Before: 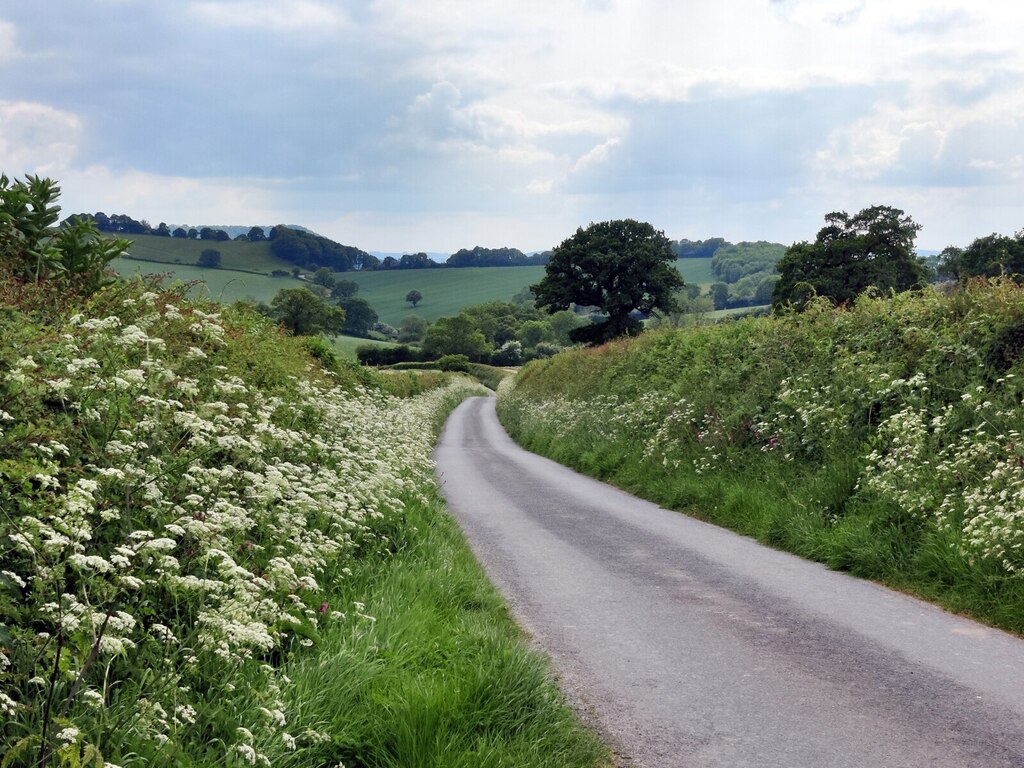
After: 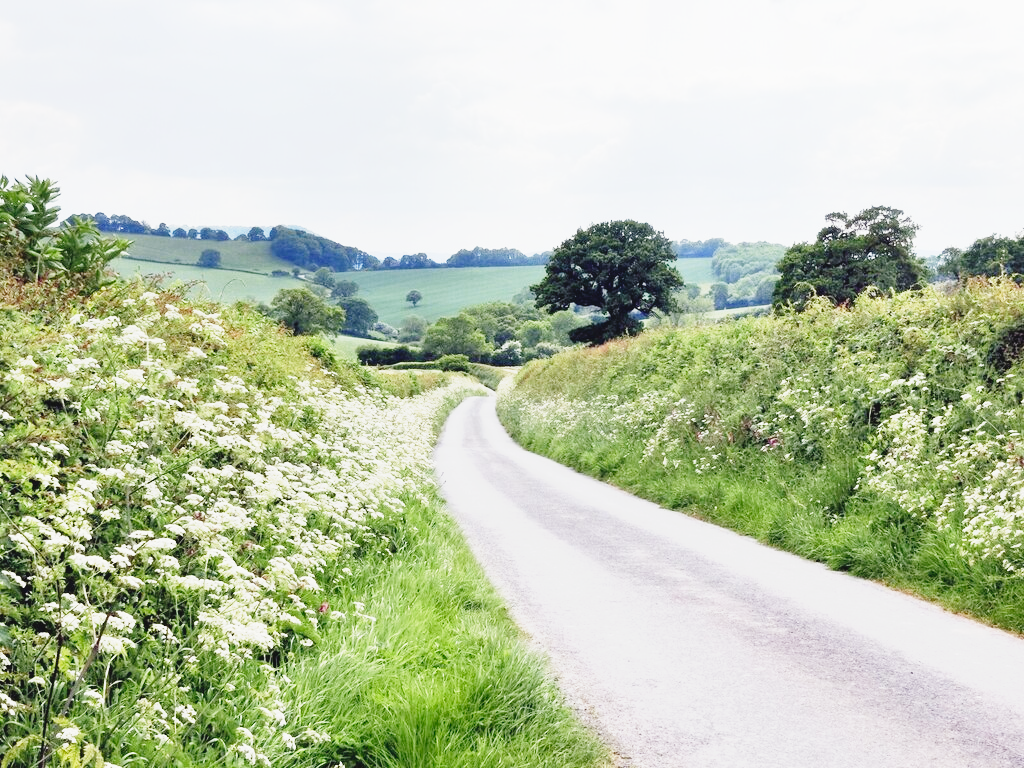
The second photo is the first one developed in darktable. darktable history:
base curve: curves: ch0 [(0, 0) (0.008, 0.007) (0.022, 0.029) (0.048, 0.089) (0.092, 0.197) (0.191, 0.399) (0.275, 0.534) (0.357, 0.65) (0.477, 0.78) (0.542, 0.833) (0.799, 0.973) (1, 1)], preserve colors none
contrast brightness saturation: contrast -0.1, saturation -0.1
exposure: black level correction 0, exposure 1.1 EV, compensate exposure bias true, compensate highlight preservation false
